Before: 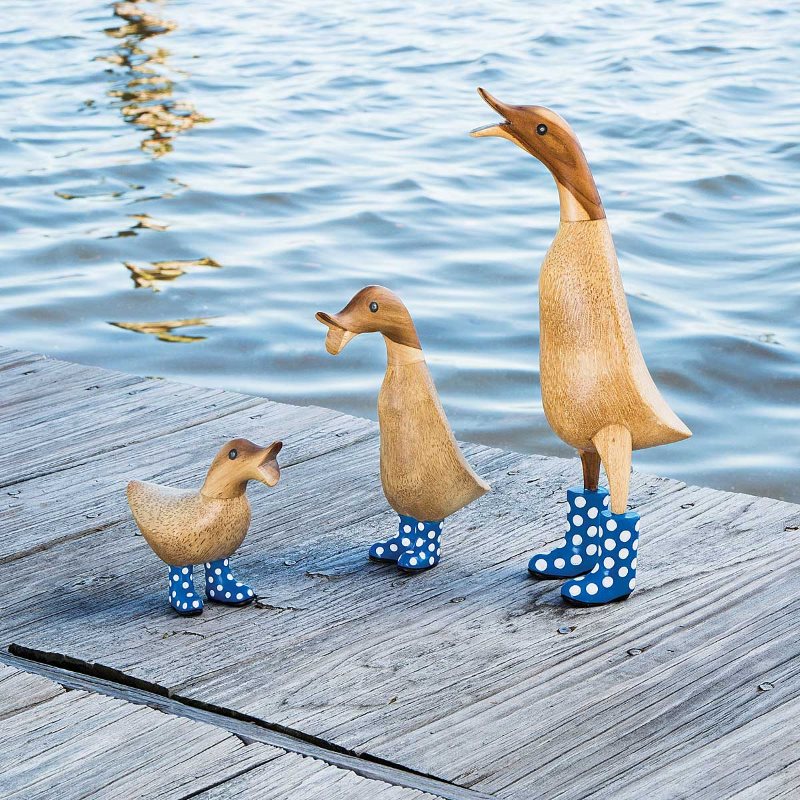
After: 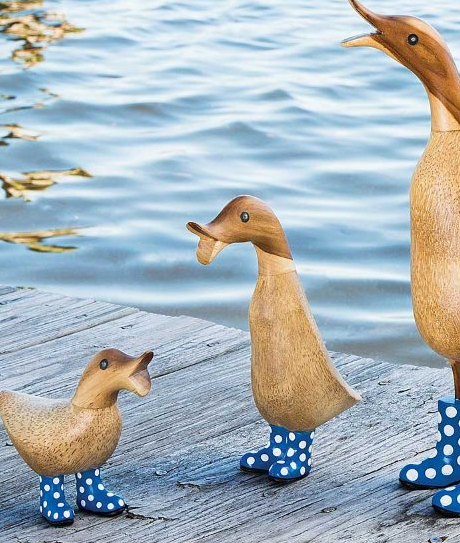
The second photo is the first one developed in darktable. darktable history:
crop: left 16.195%, top 11.306%, right 26.214%, bottom 20.762%
